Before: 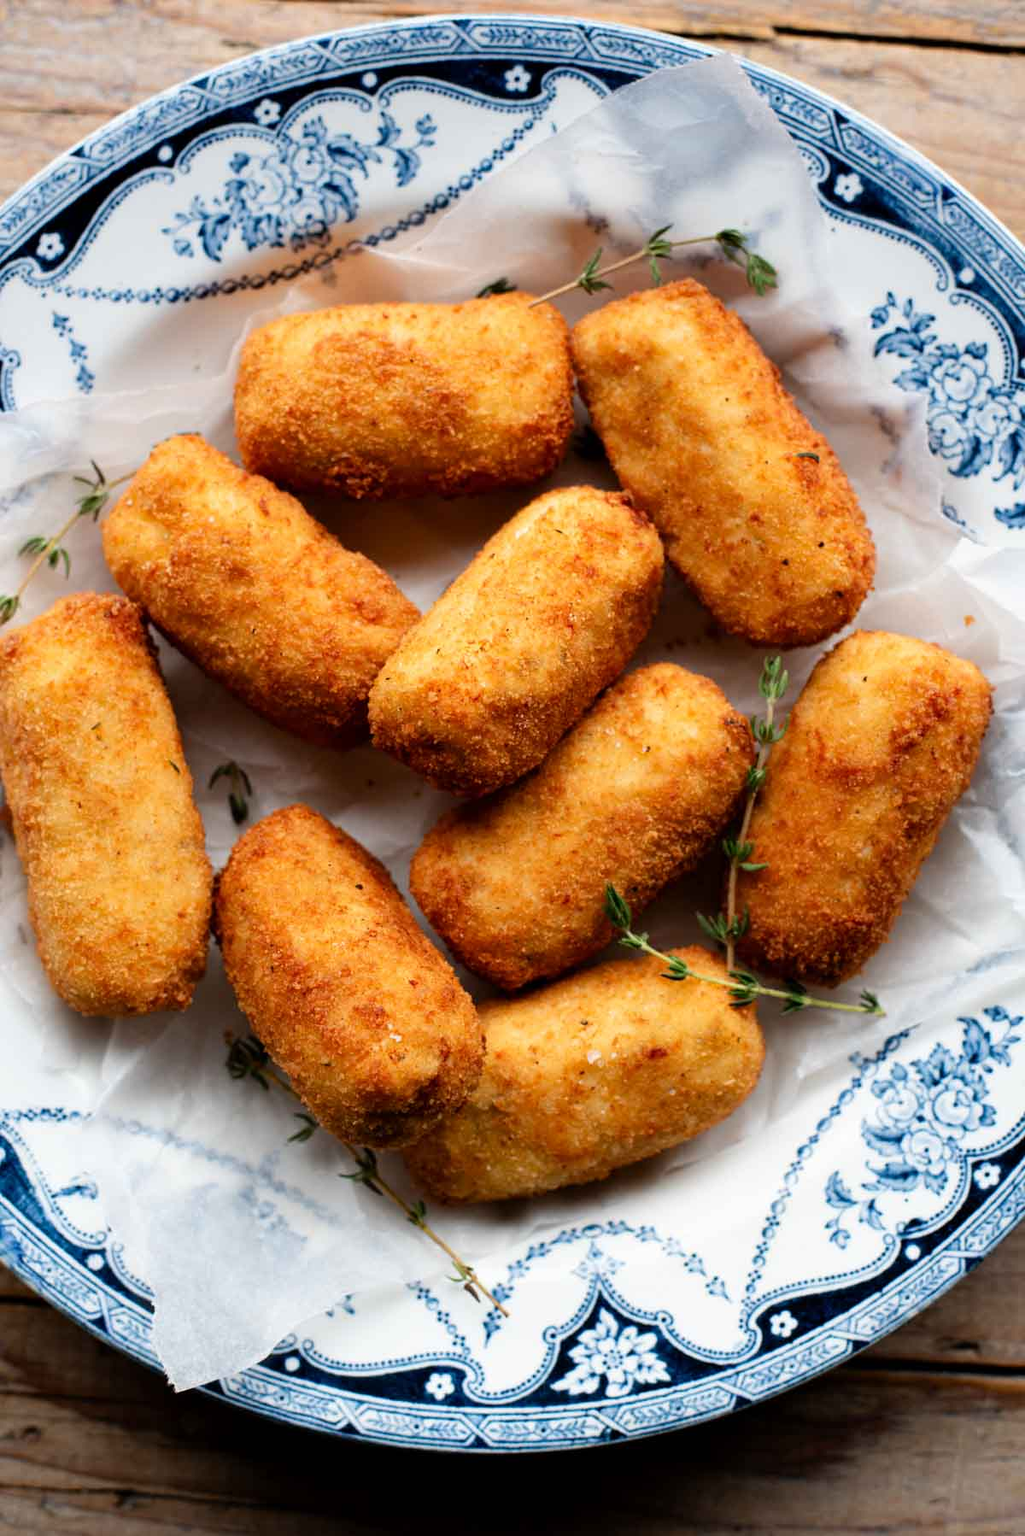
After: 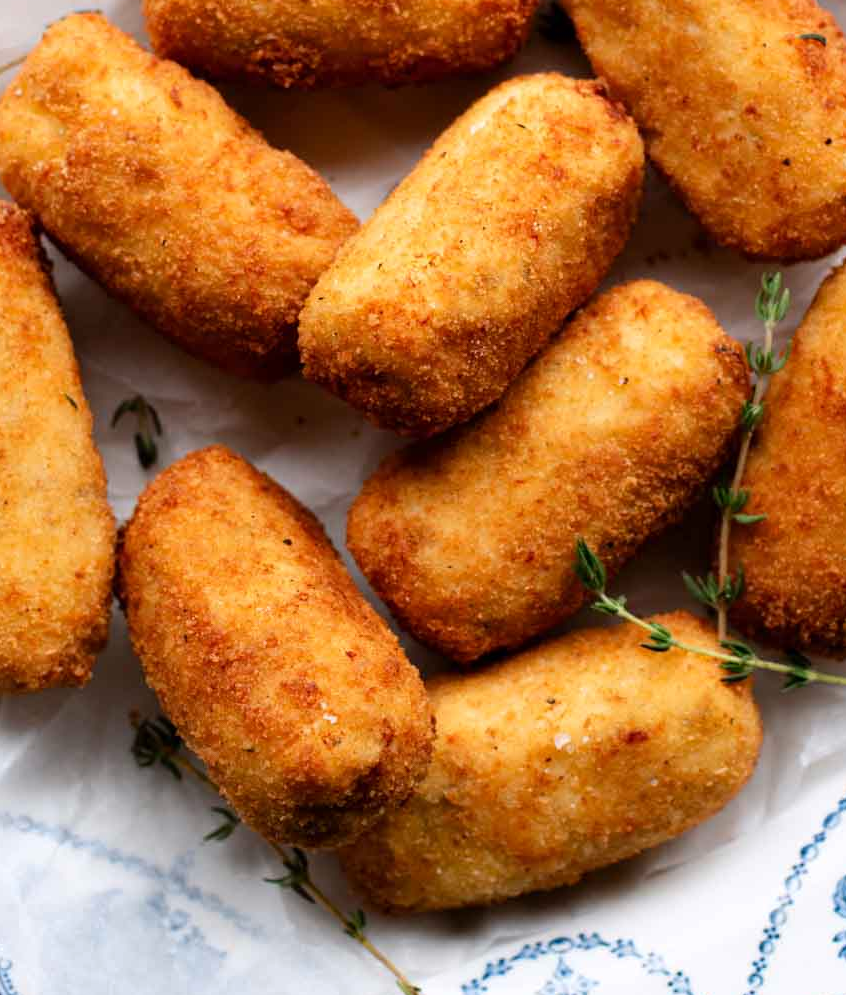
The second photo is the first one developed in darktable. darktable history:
crop: left 11.123%, top 27.61%, right 18.3%, bottom 17.034%
white balance: red 1.004, blue 1.024
